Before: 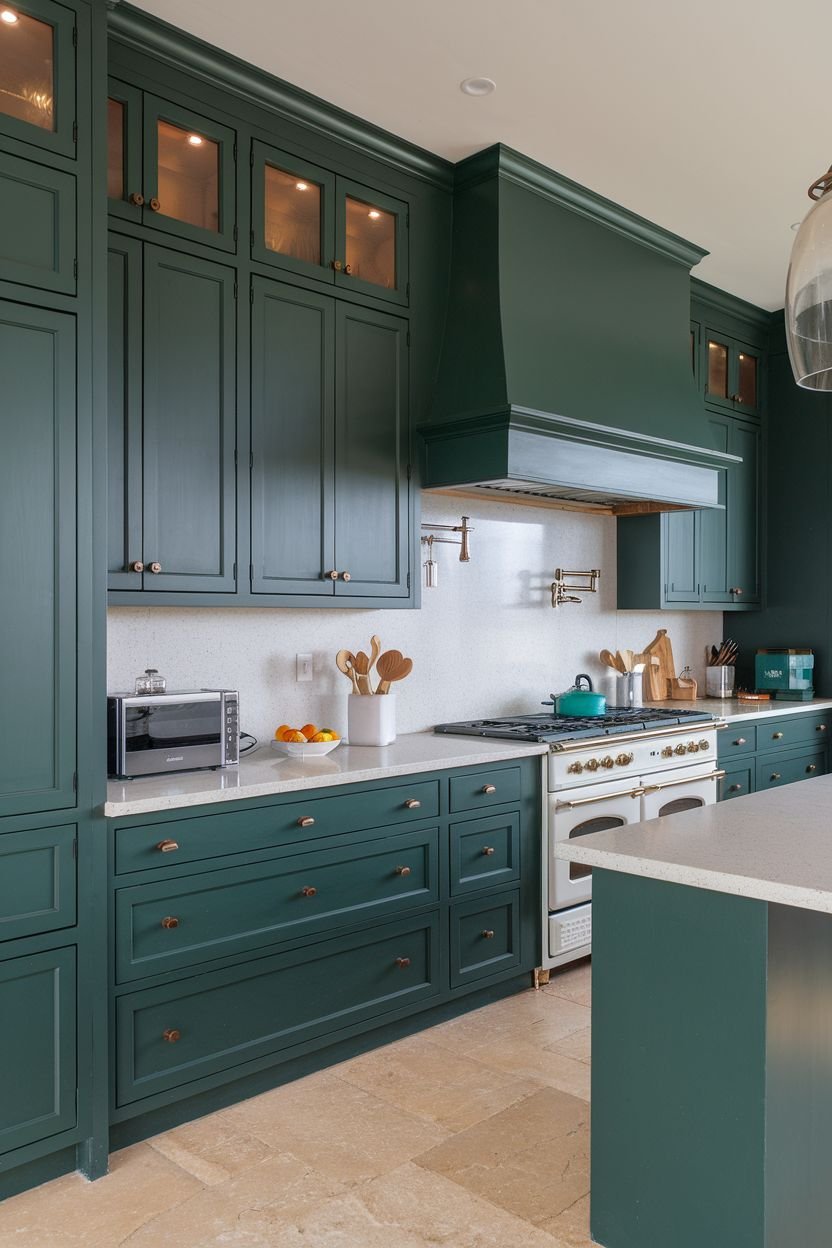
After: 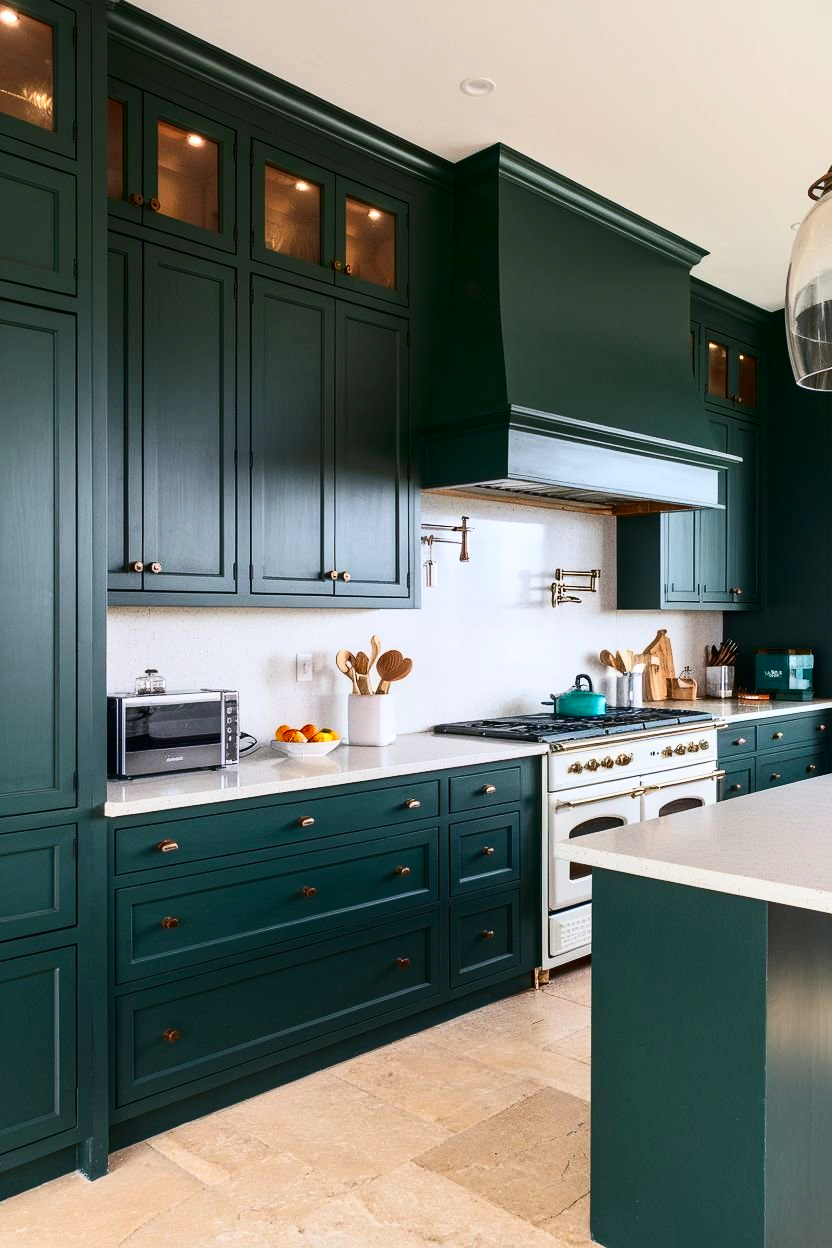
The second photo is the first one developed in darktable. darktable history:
contrast brightness saturation: contrast 0.408, brightness 0.049, saturation 0.245
